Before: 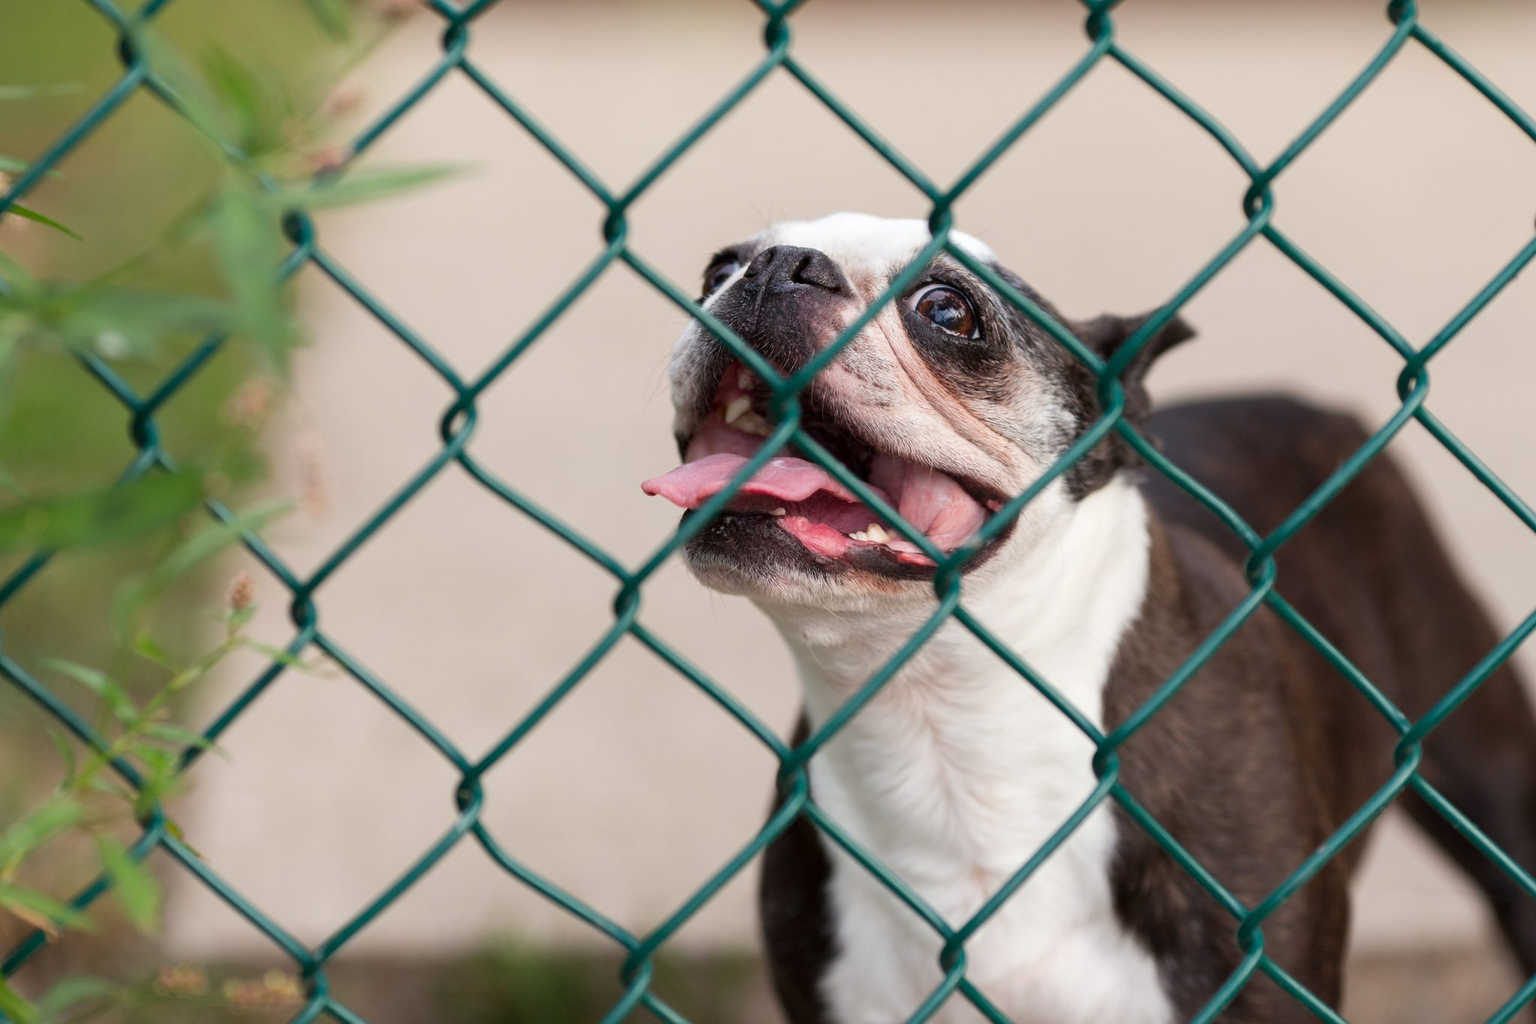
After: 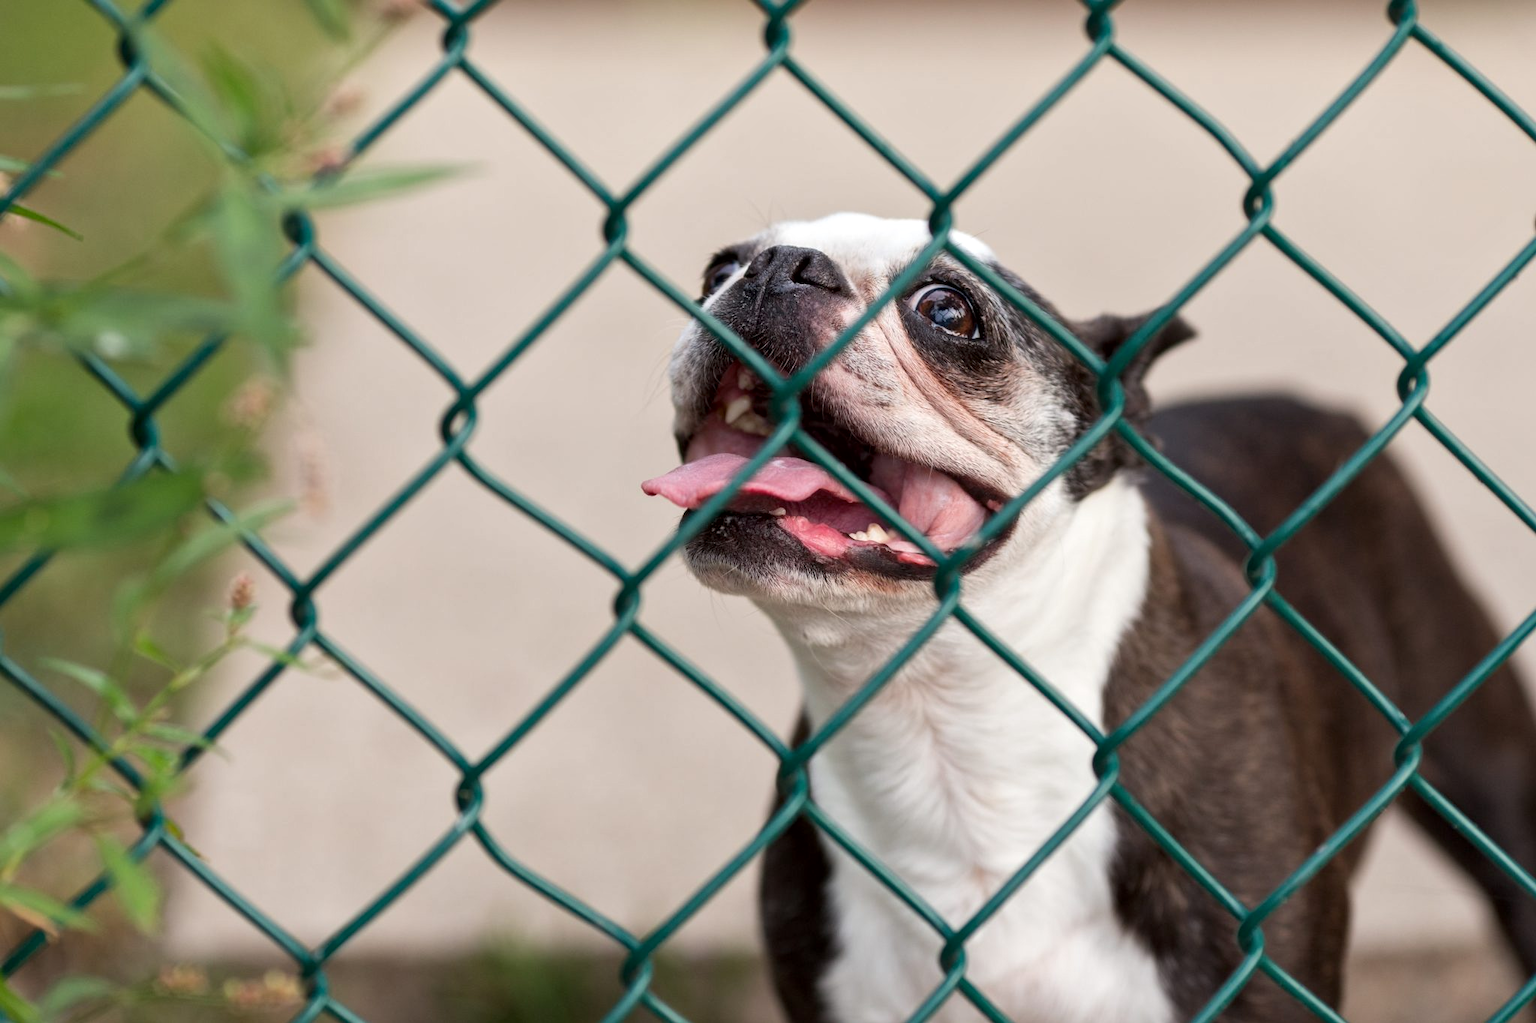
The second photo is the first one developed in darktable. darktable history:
local contrast: mode bilateral grid, contrast 29, coarseness 25, midtone range 0.2
